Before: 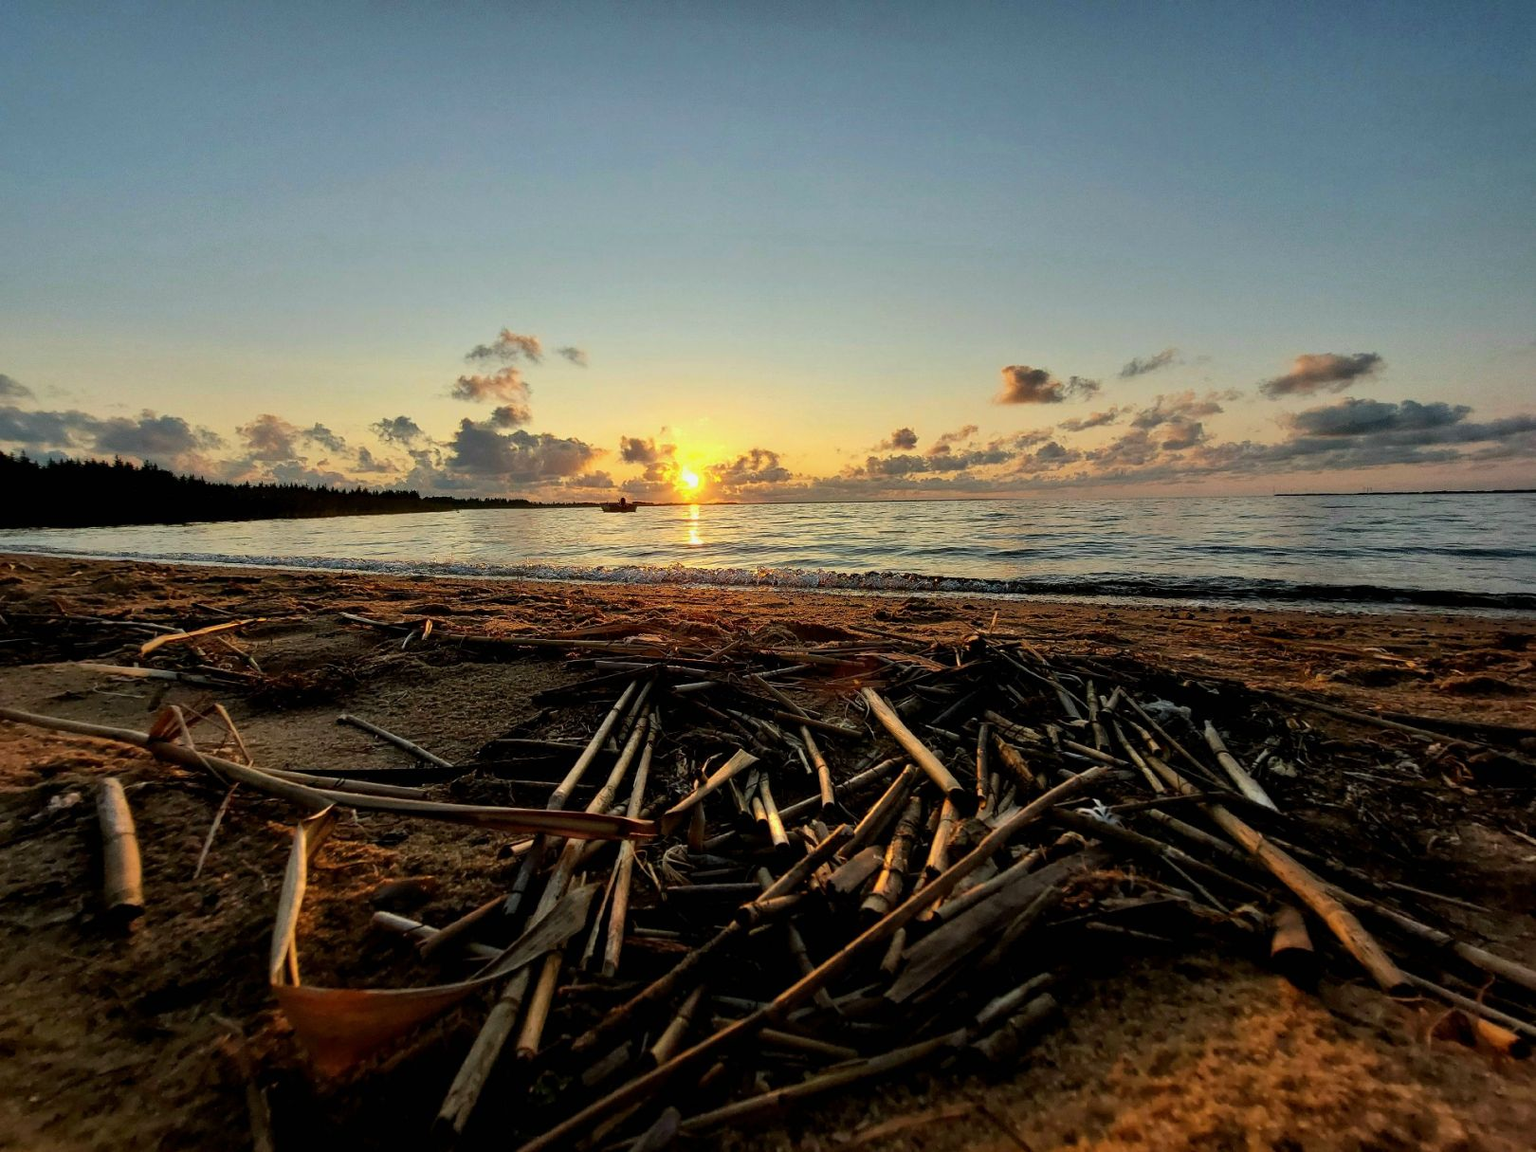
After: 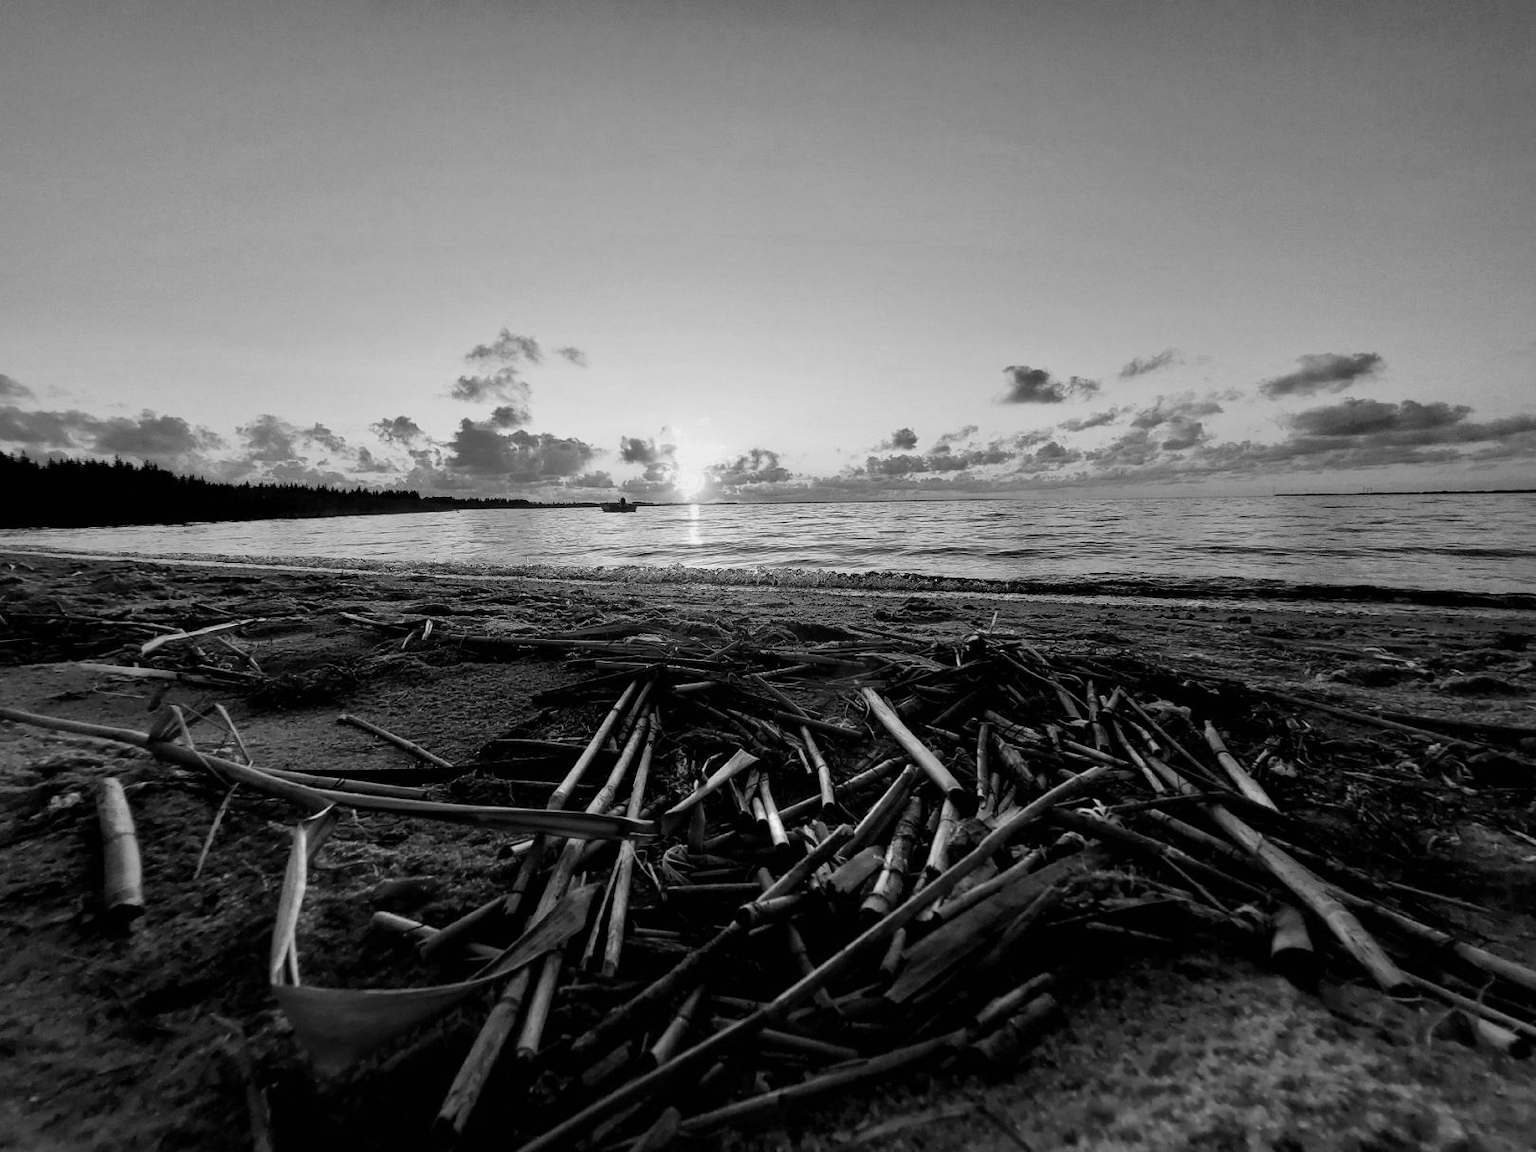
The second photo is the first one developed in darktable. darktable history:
monochrome: on, module defaults
base curve: curves: ch0 [(0, 0) (0.472, 0.508) (1, 1)]
